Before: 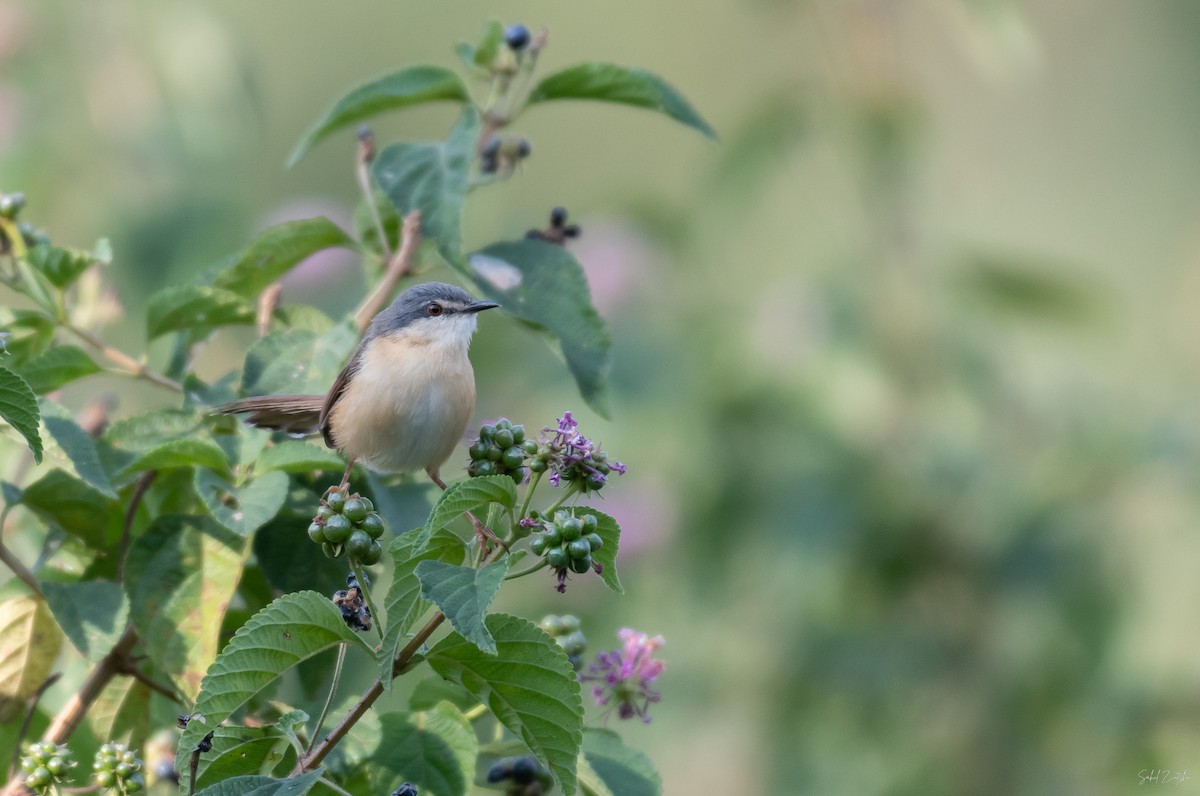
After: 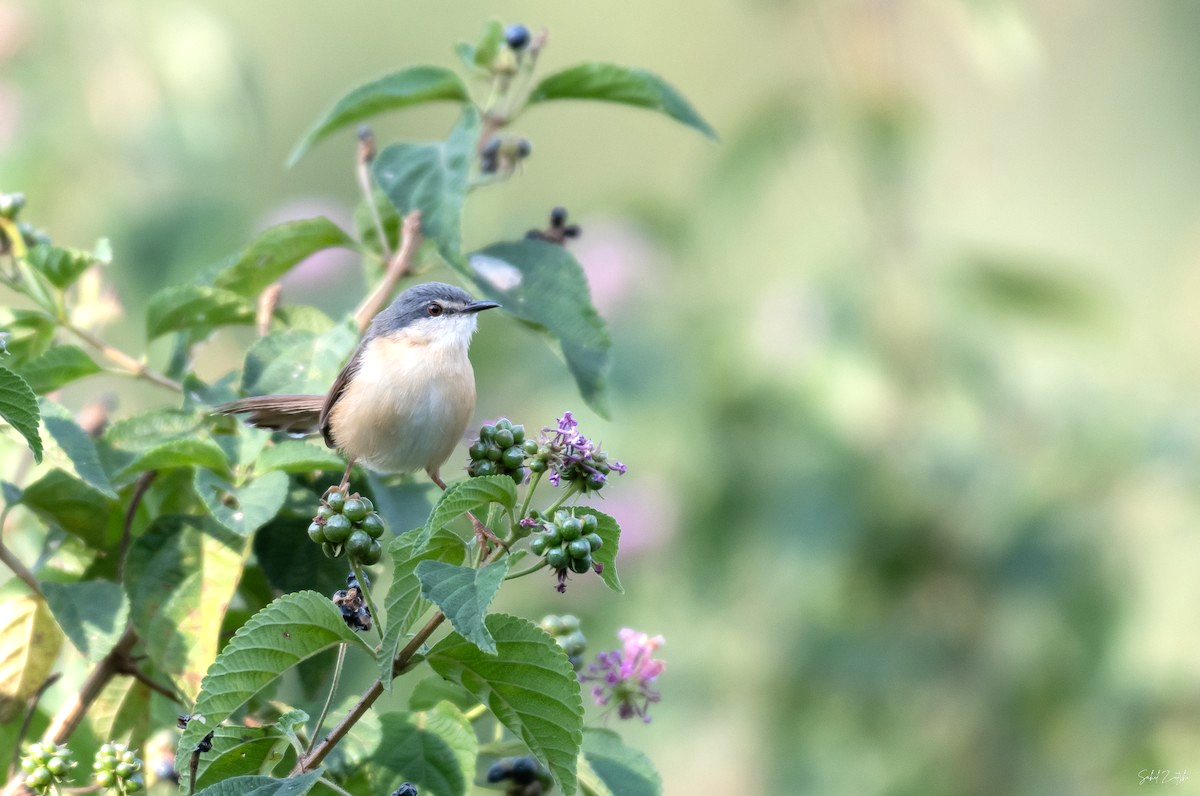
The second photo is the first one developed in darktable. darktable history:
tone equalizer: -8 EV -0.756 EV, -7 EV -0.724 EV, -6 EV -0.564 EV, -5 EV -0.423 EV, -3 EV 0.37 EV, -2 EV 0.6 EV, -1 EV 0.699 EV, +0 EV 0.733 EV
